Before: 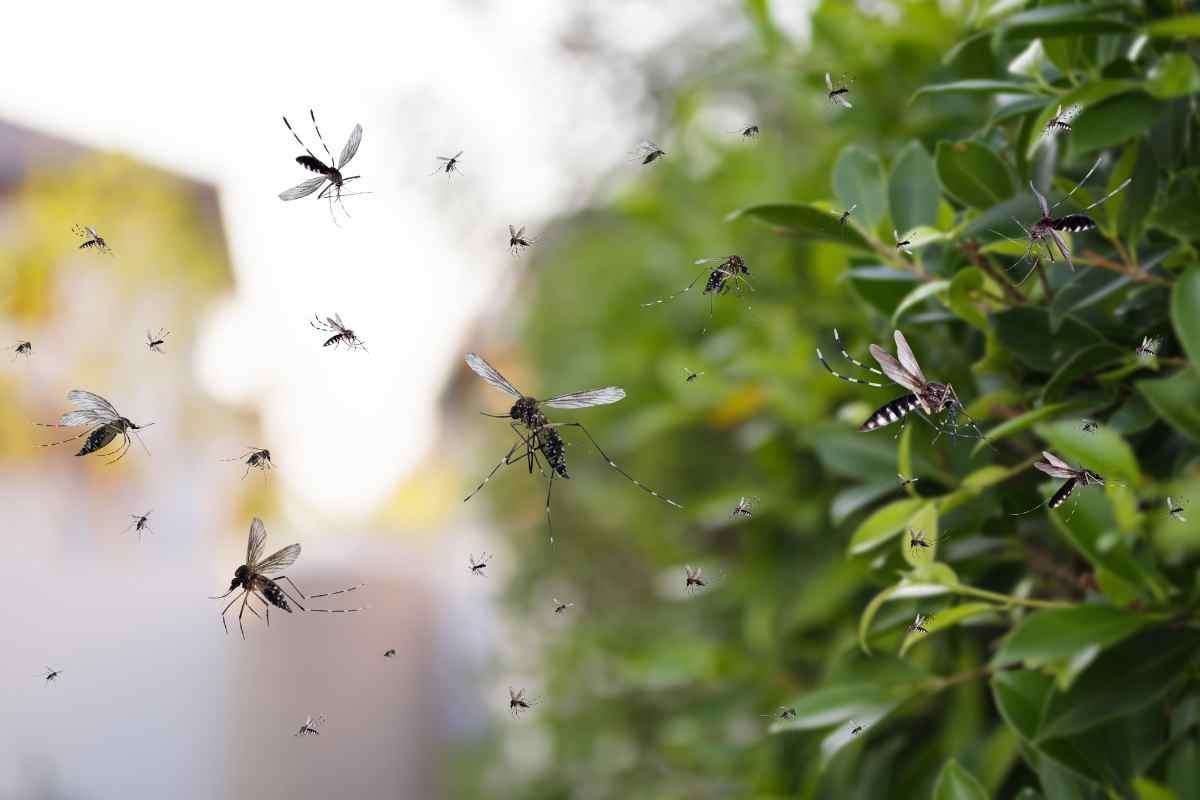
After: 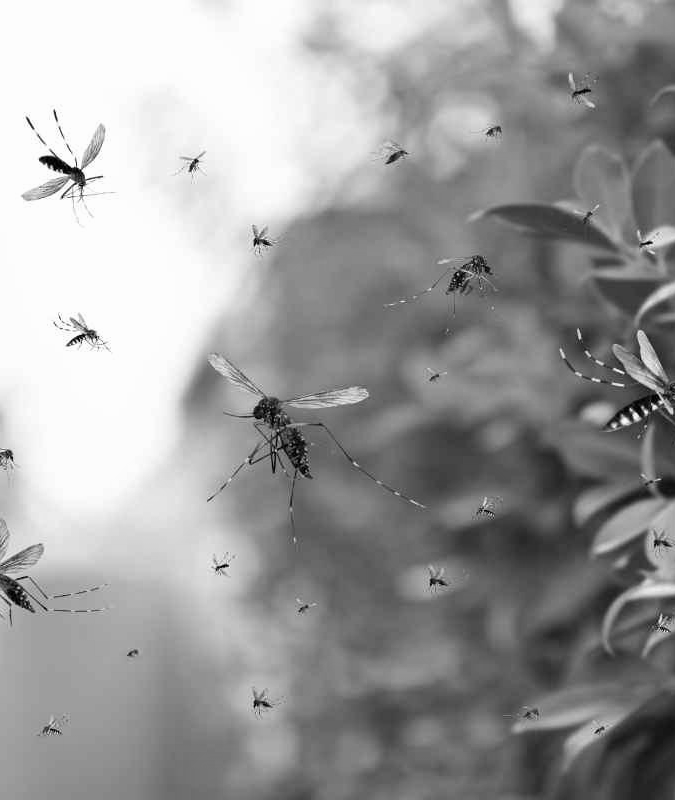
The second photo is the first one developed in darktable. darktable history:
velvia: on, module defaults
crop: left 21.496%, right 22.254%
color calibration: illuminant Planckian (black body), adaptation linear Bradford (ICC v4), x 0.364, y 0.367, temperature 4417.56 K, saturation algorithm version 1 (2020)
monochrome: on, module defaults
